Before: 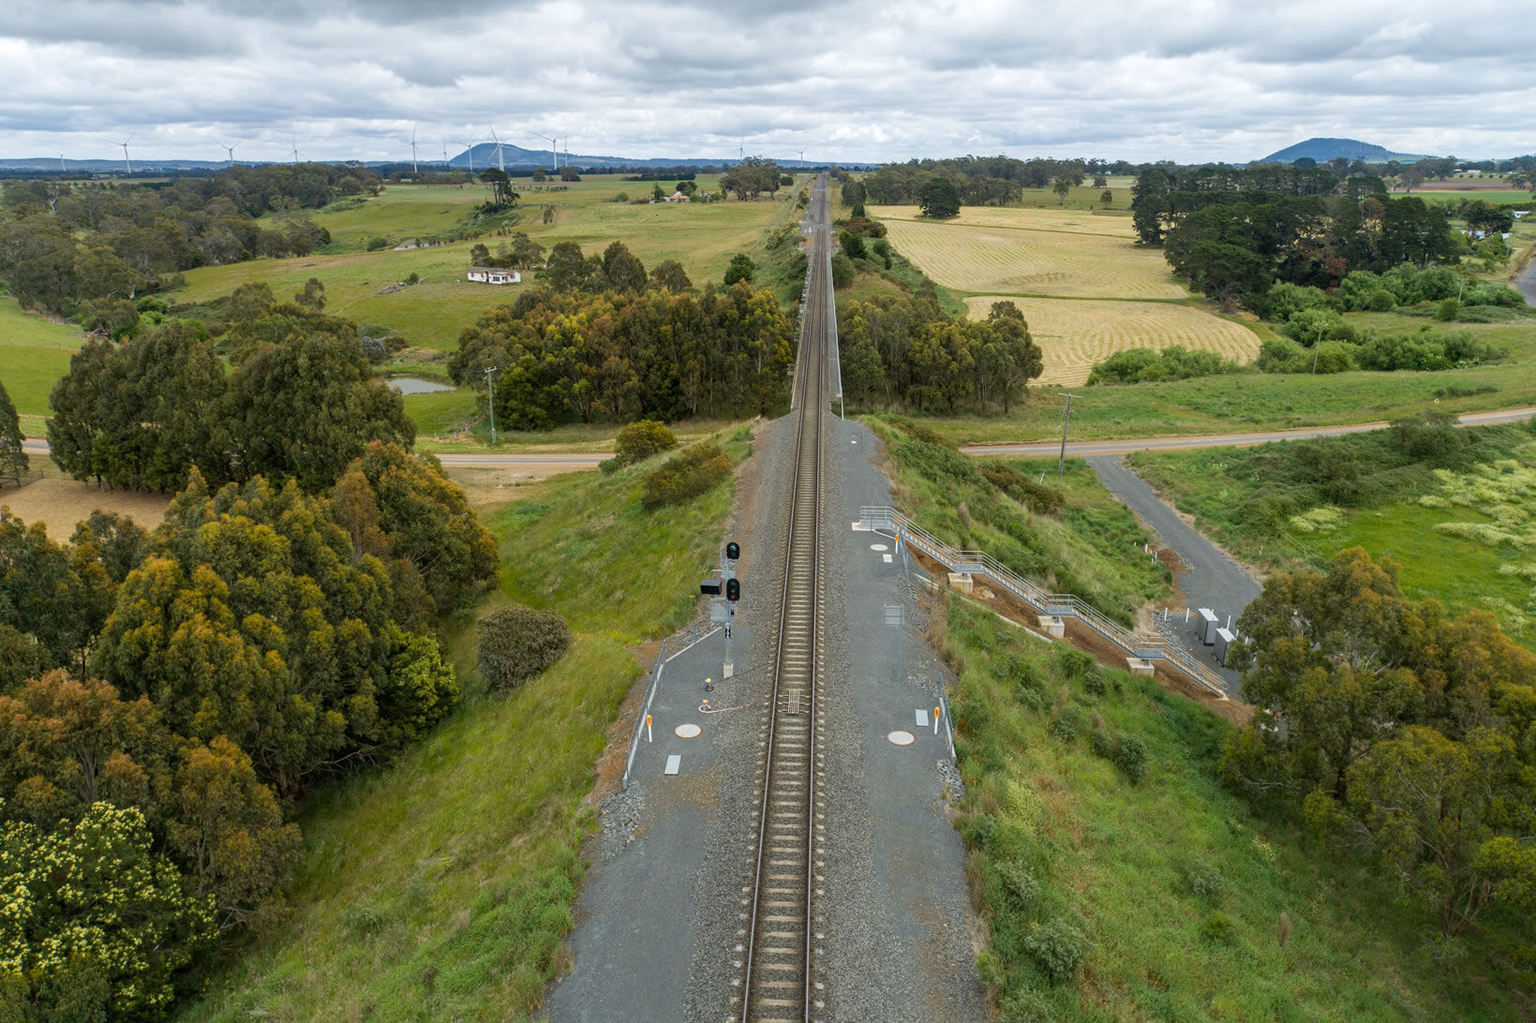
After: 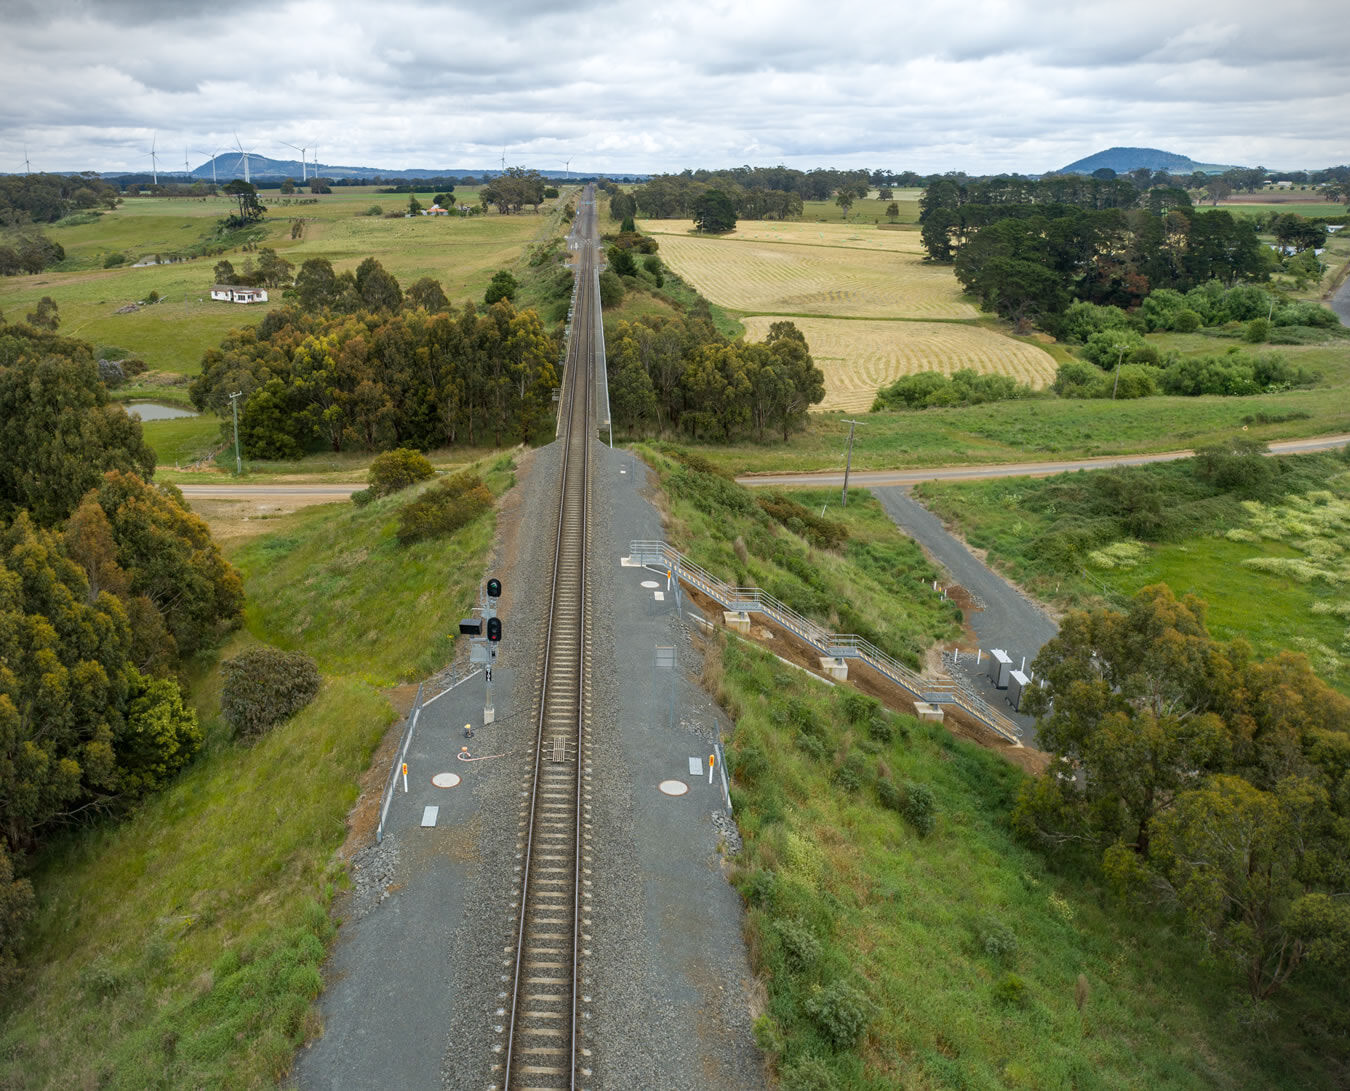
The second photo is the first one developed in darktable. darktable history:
crop: left 17.582%, bottom 0.031%
shadows and highlights: shadows 0, highlights 40
rotate and perspective: automatic cropping off
vignetting: fall-off start 92.6%, brightness -0.52, saturation -0.51, center (-0.012, 0)
